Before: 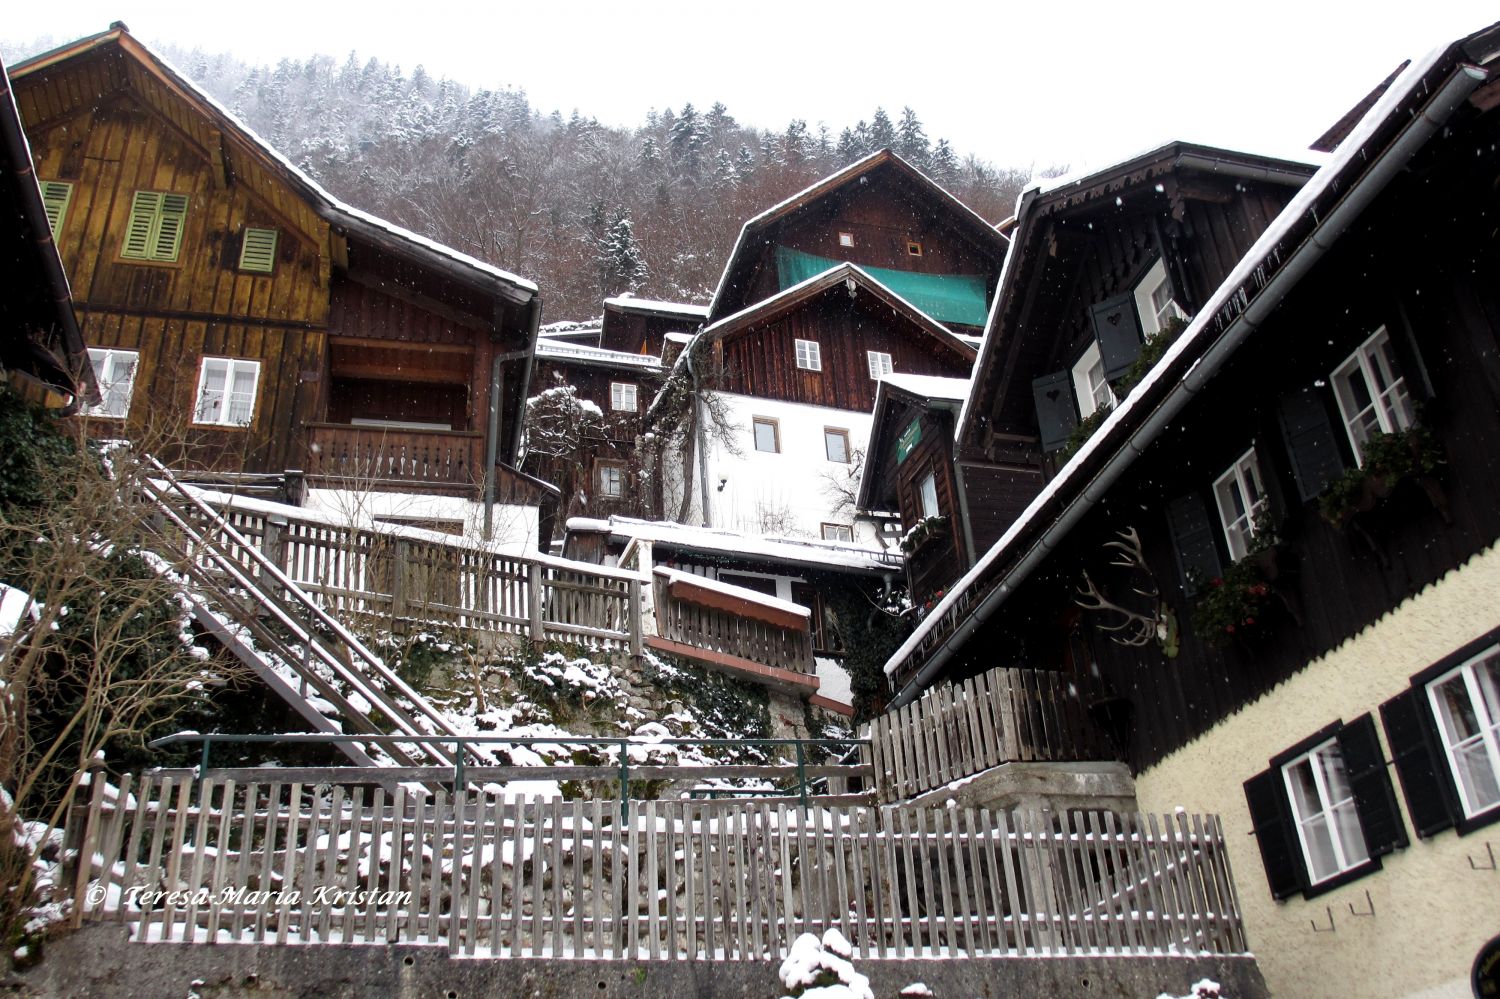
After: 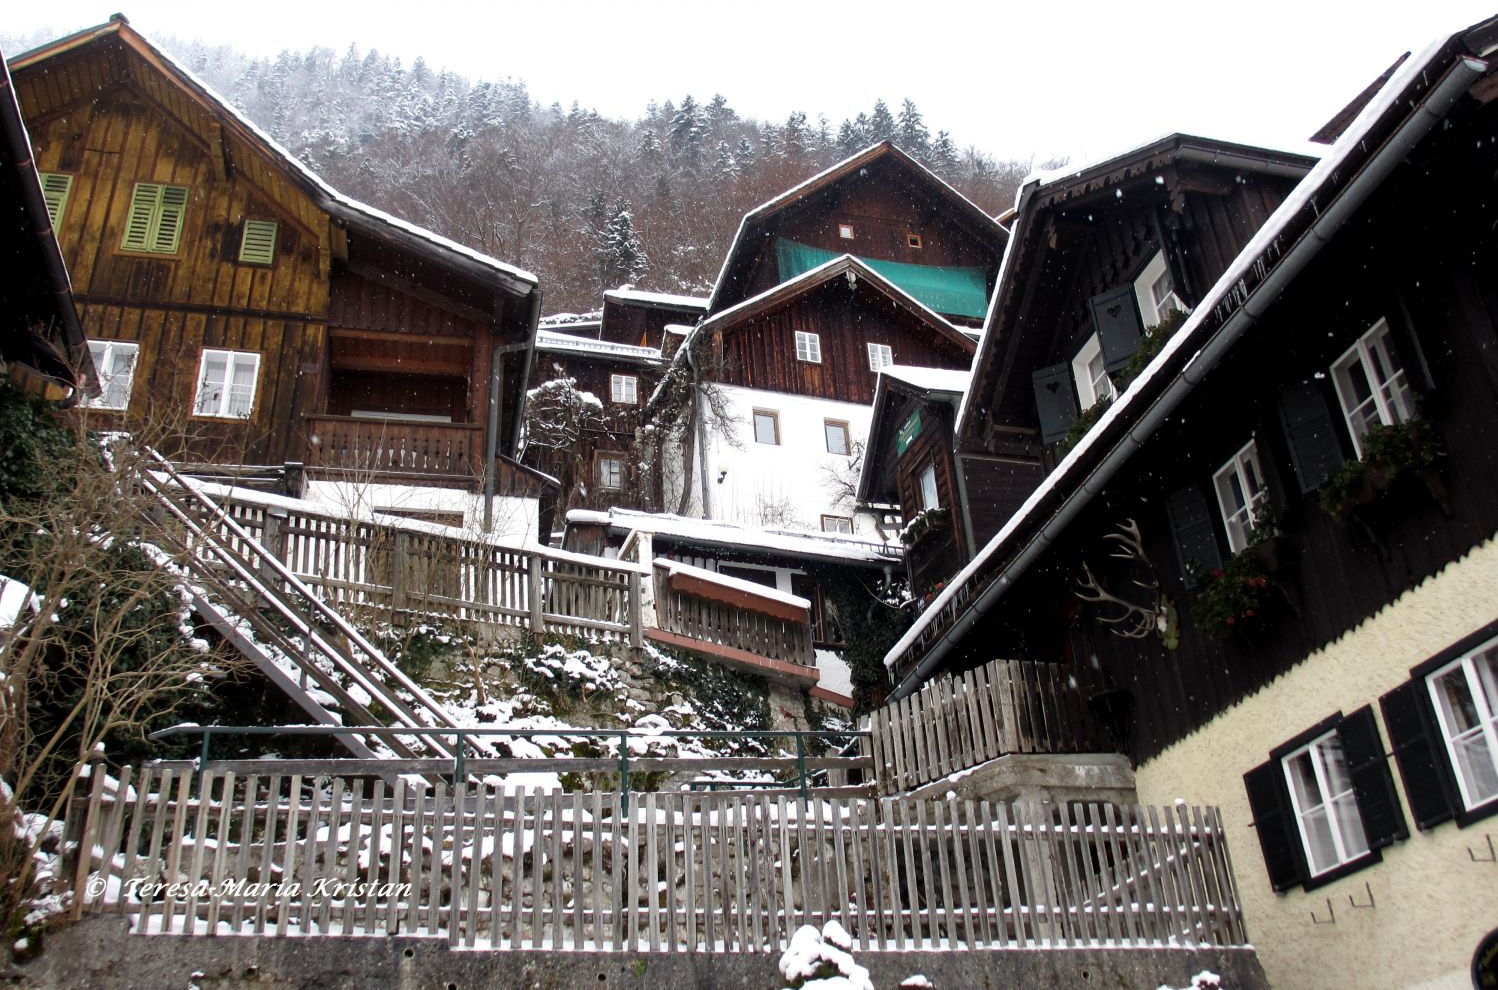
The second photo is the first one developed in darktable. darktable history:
crop: top 0.845%, right 0.114%
